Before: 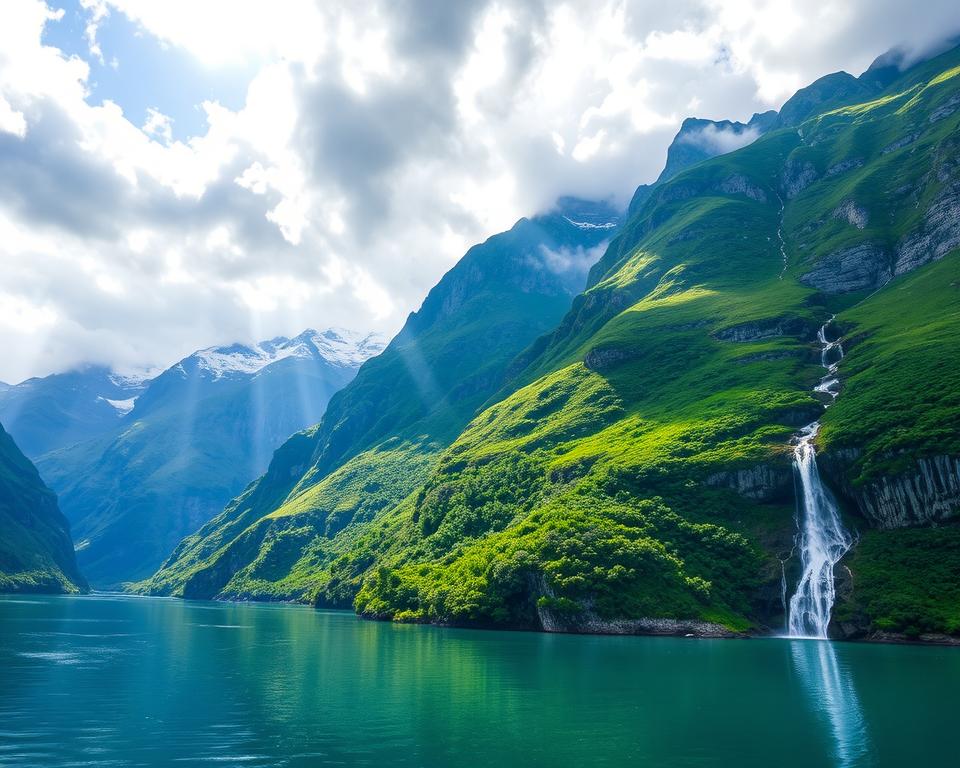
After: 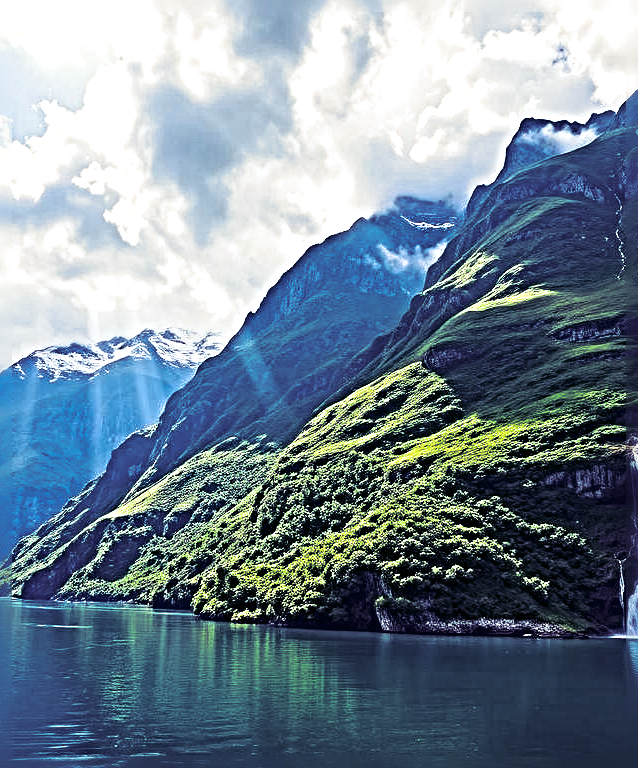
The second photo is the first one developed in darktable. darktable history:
crop: left 16.899%, right 16.556%
split-toning: shadows › hue 255.6°, shadows › saturation 0.66, highlights › hue 43.2°, highlights › saturation 0.68, balance -50.1
sharpen: radius 6.3, amount 1.8, threshold 0
contrast brightness saturation: contrast 0.15, brightness -0.01, saturation 0.1
